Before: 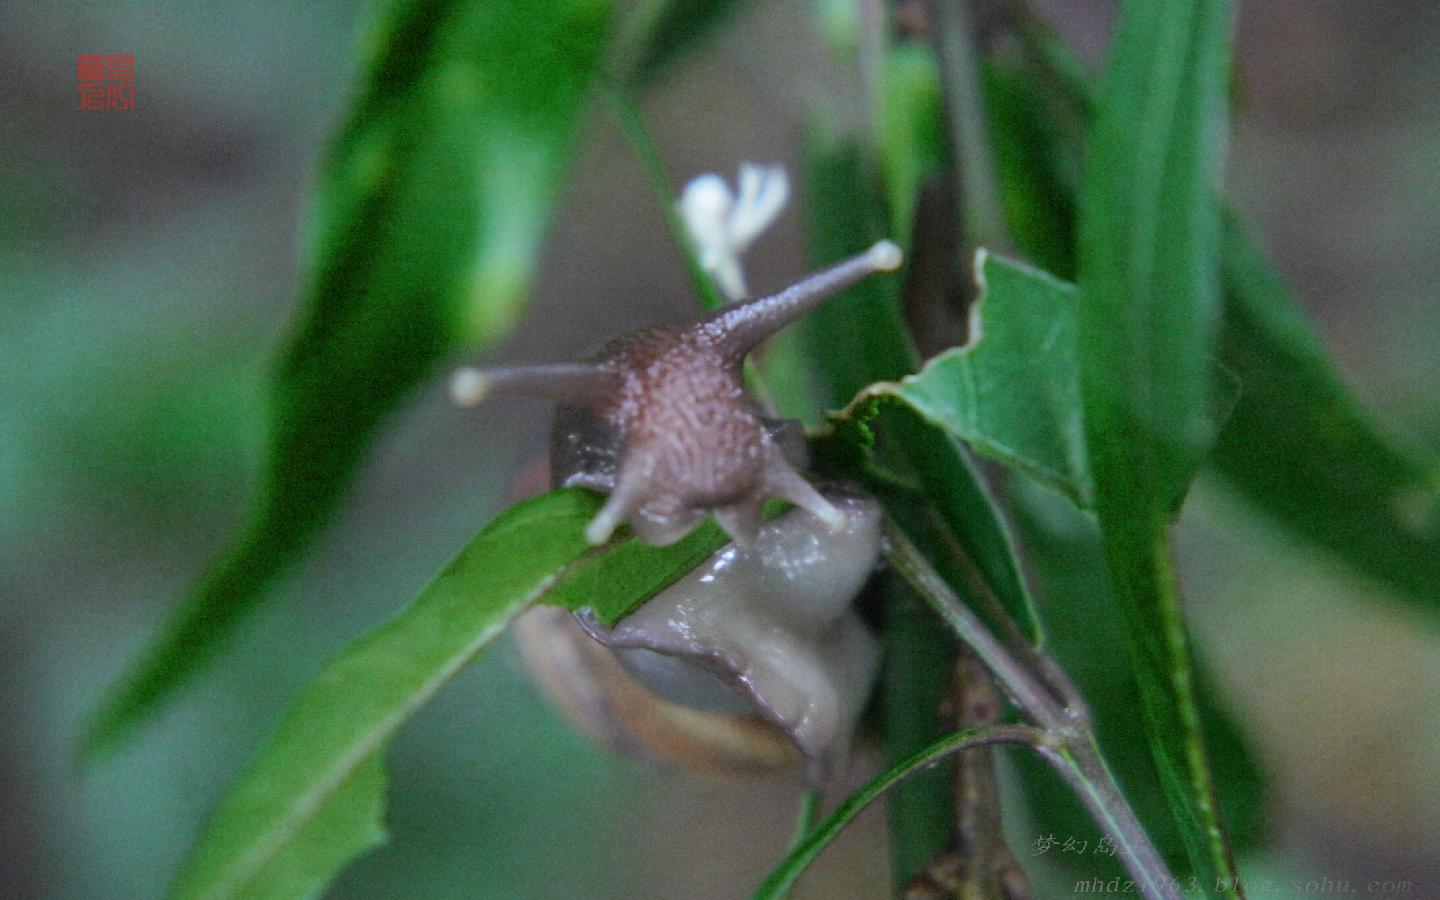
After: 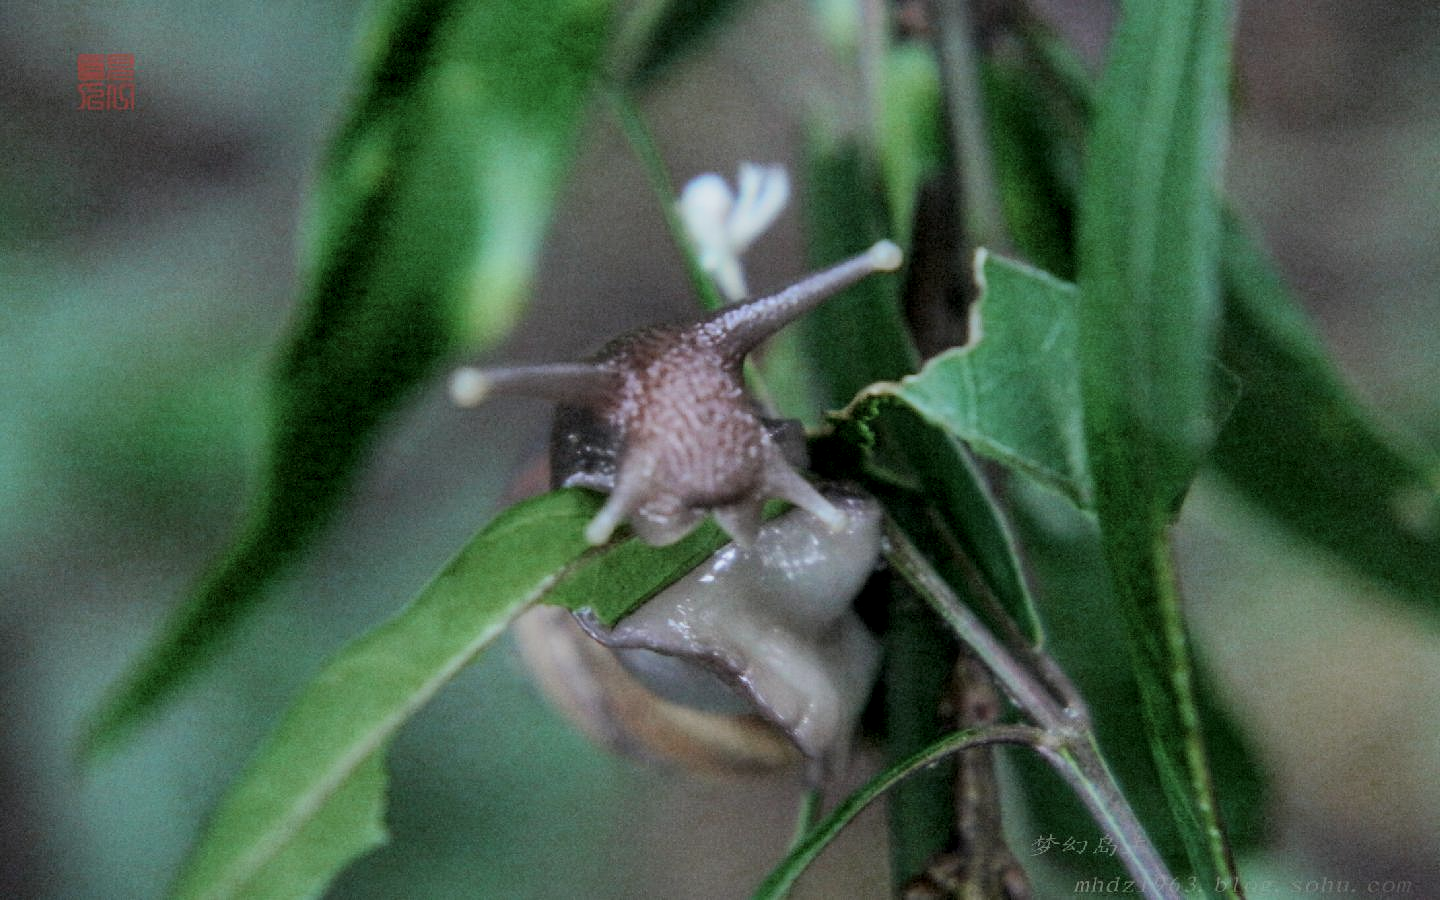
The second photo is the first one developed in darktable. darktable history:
filmic rgb: black relative exposure -7.8 EV, white relative exposure 4.27 EV, hardness 3.85, color science v6 (2022)
color zones: curves: ch0 [(0, 0.5) (0.143, 0.5) (0.286, 0.5) (0.429, 0.504) (0.571, 0.5) (0.714, 0.509) (0.857, 0.5) (1, 0.5)]; ch1 [(0, 0.425) (0.143, 0.425) (0.286, 0.375) (0.429, 0.405) (0.571, 0.5) (0.714, 0.47) (0.857, 0.425) (1, 0.435)]; ch2 [(0, 0.5) (0.143, 0.5) (0.286, 0.5) (0.429, 0.517) (0.571, 0.5) (0.714, 0.51) (0.857, 0.5) (1, 0.5)]
contrast brightness saturation: contrast 0.104, brightness 0.022, saturation 0.018
local contrast: on, module defaults
